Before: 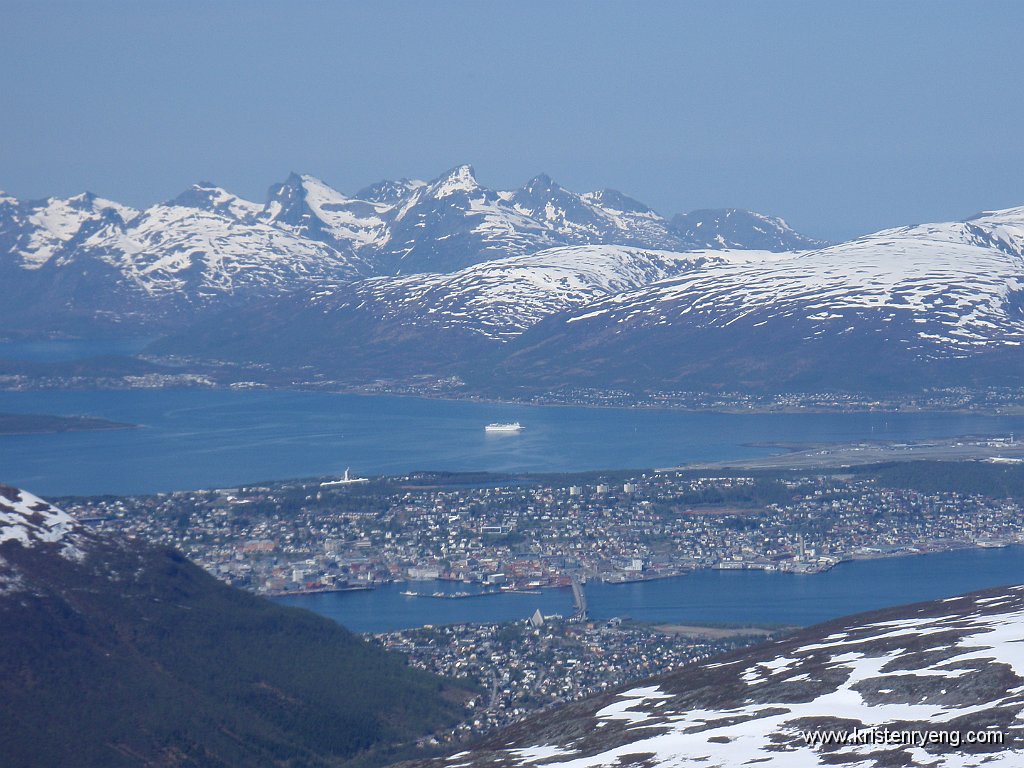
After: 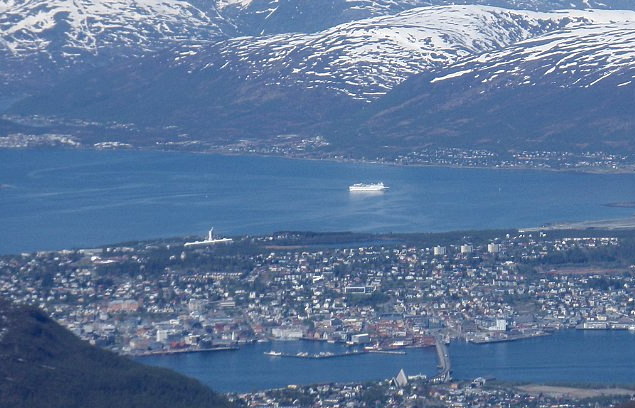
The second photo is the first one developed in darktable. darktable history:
local contrast: on, module defaults
crop: left 13.312%, top 31.28%, right 24.627%, bottom 15.582%
